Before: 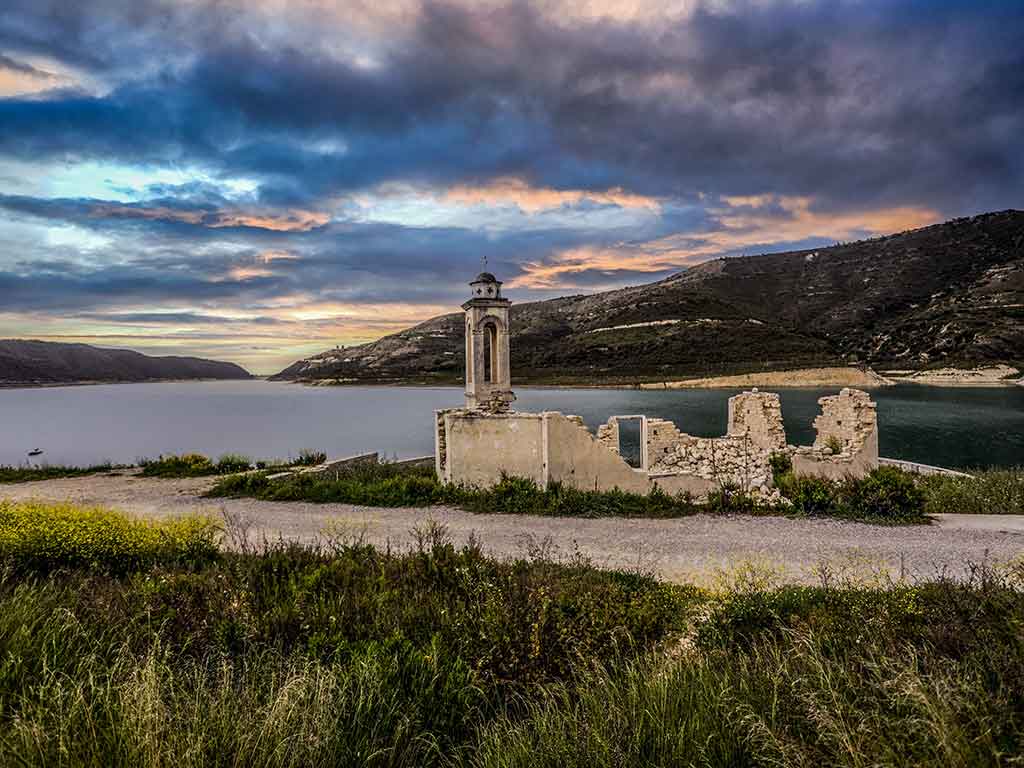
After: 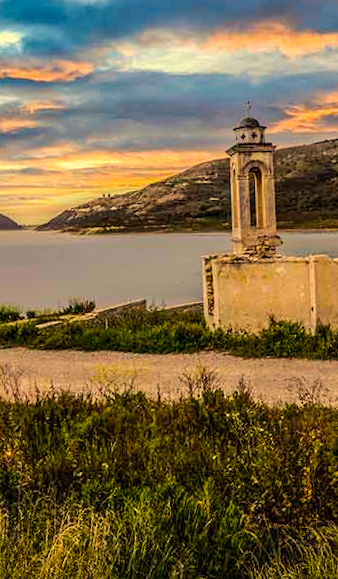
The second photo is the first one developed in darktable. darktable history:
color balance rgb: perceptual saturation grading › global saturation 25%, perceptual brilliance grading › mid-tones 10%, perceptual brilliance grading › shadows 15%, global vibrance 20%
rotate and perspective: rotation -1.32°, lens shift (horizontal) -0.031, crop left 0.015, crop right 0.985, crop top 0.047, crop bottom 0.982
crop and rotate: left 21.77%, top 18.528%, right 44.676%, bottom 2.997%
white balance: red 1.123, blue 0.83
